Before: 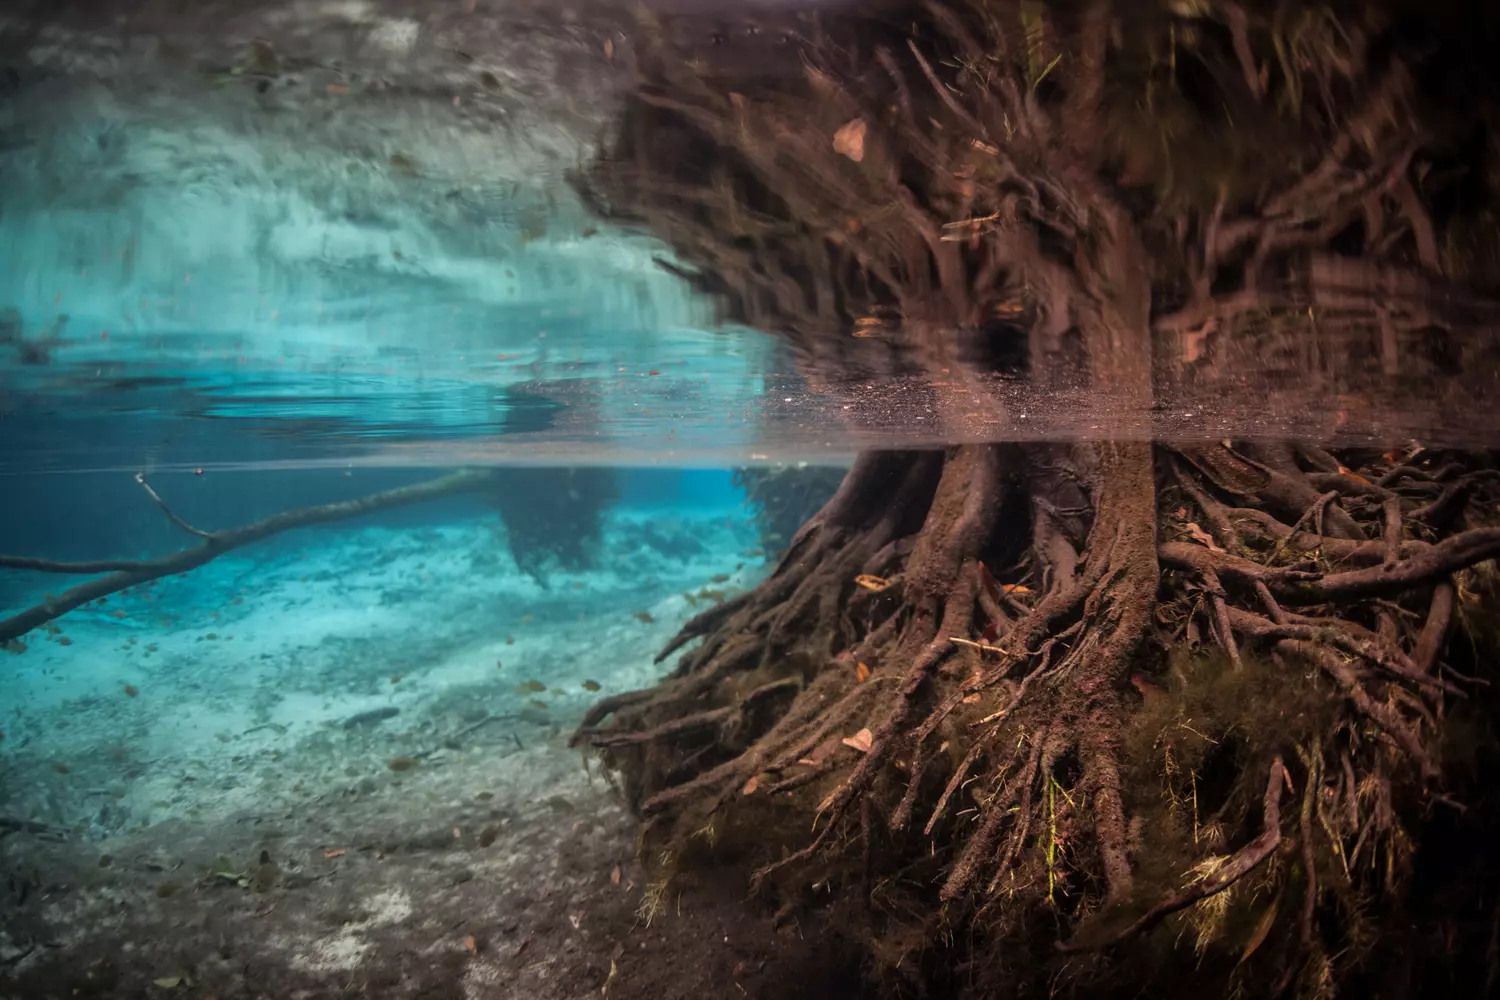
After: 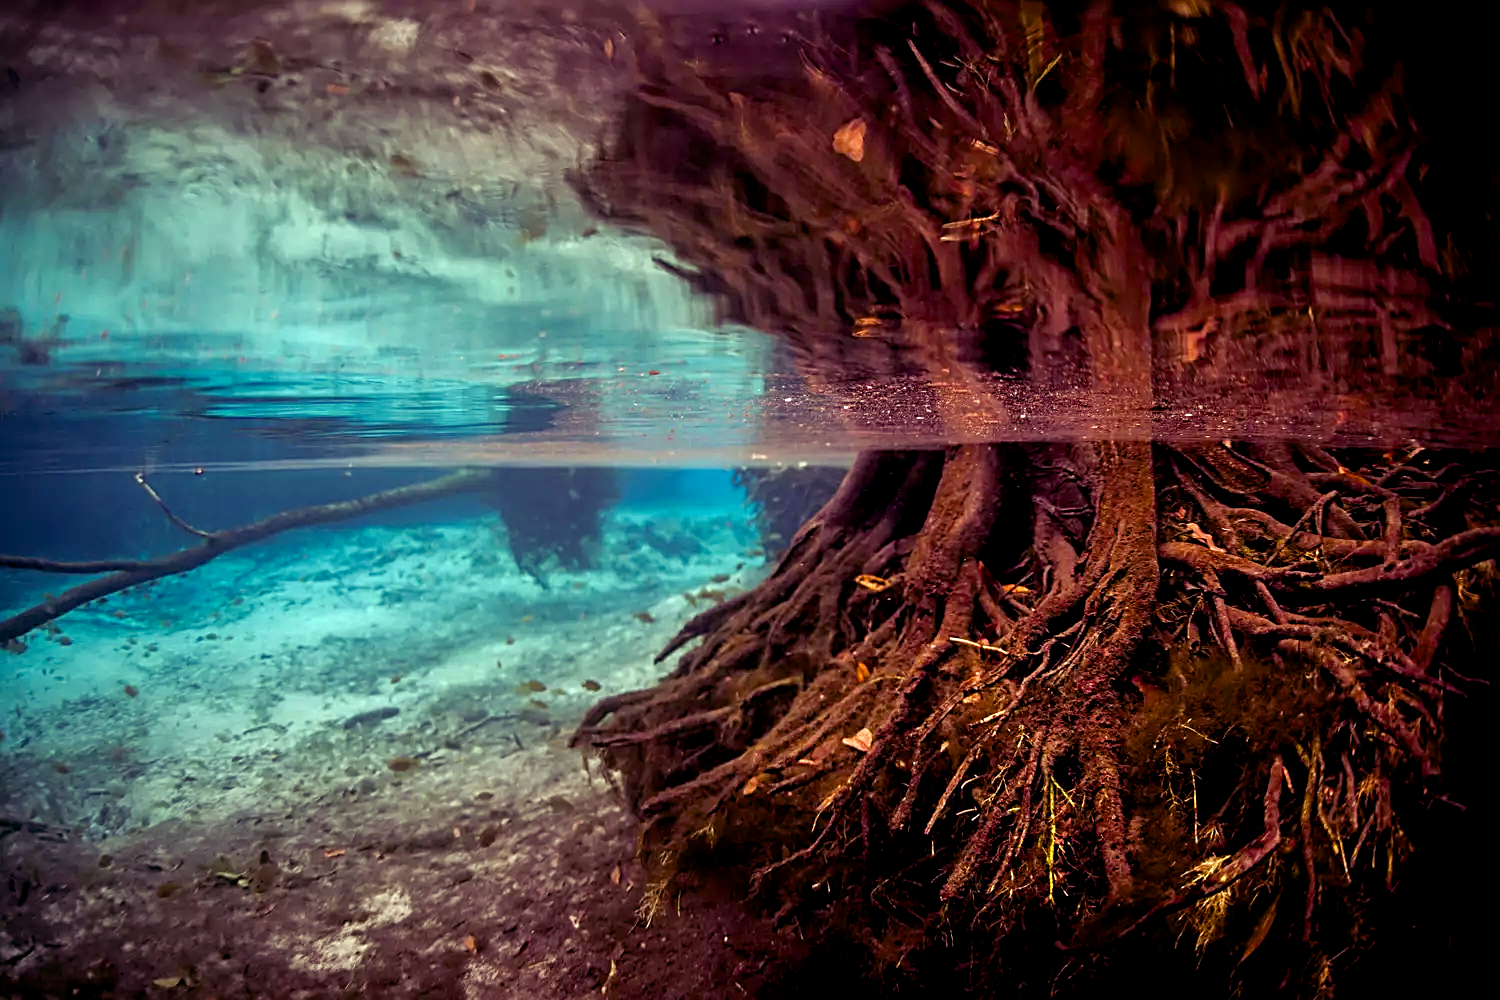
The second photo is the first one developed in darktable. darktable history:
sharpen: radius 2.676, amount 0.669
color balance rgb: shadows lift › luminance -21.66%, shadows lift › chroma 8.98%, shadows lift › hue 283.37°, power › chroma 1.55%, power › hue 25.59°, highlights gain › luminance 6.08%, highlights gain › chroma 2.55%, highlights gain › hue 90°, global offset › luminance -0.87%, perceptual saturation grading › global saturation 27.49%, perceptual saturation grading › highlights -28.39%, perceptual saturation grading › mid-tones 15.22%, perceptual saturation grading › shadows 33.98%, perceptual brilliance grading › highlights 10%, perceptual brilliance grading › mid-tones 5%
